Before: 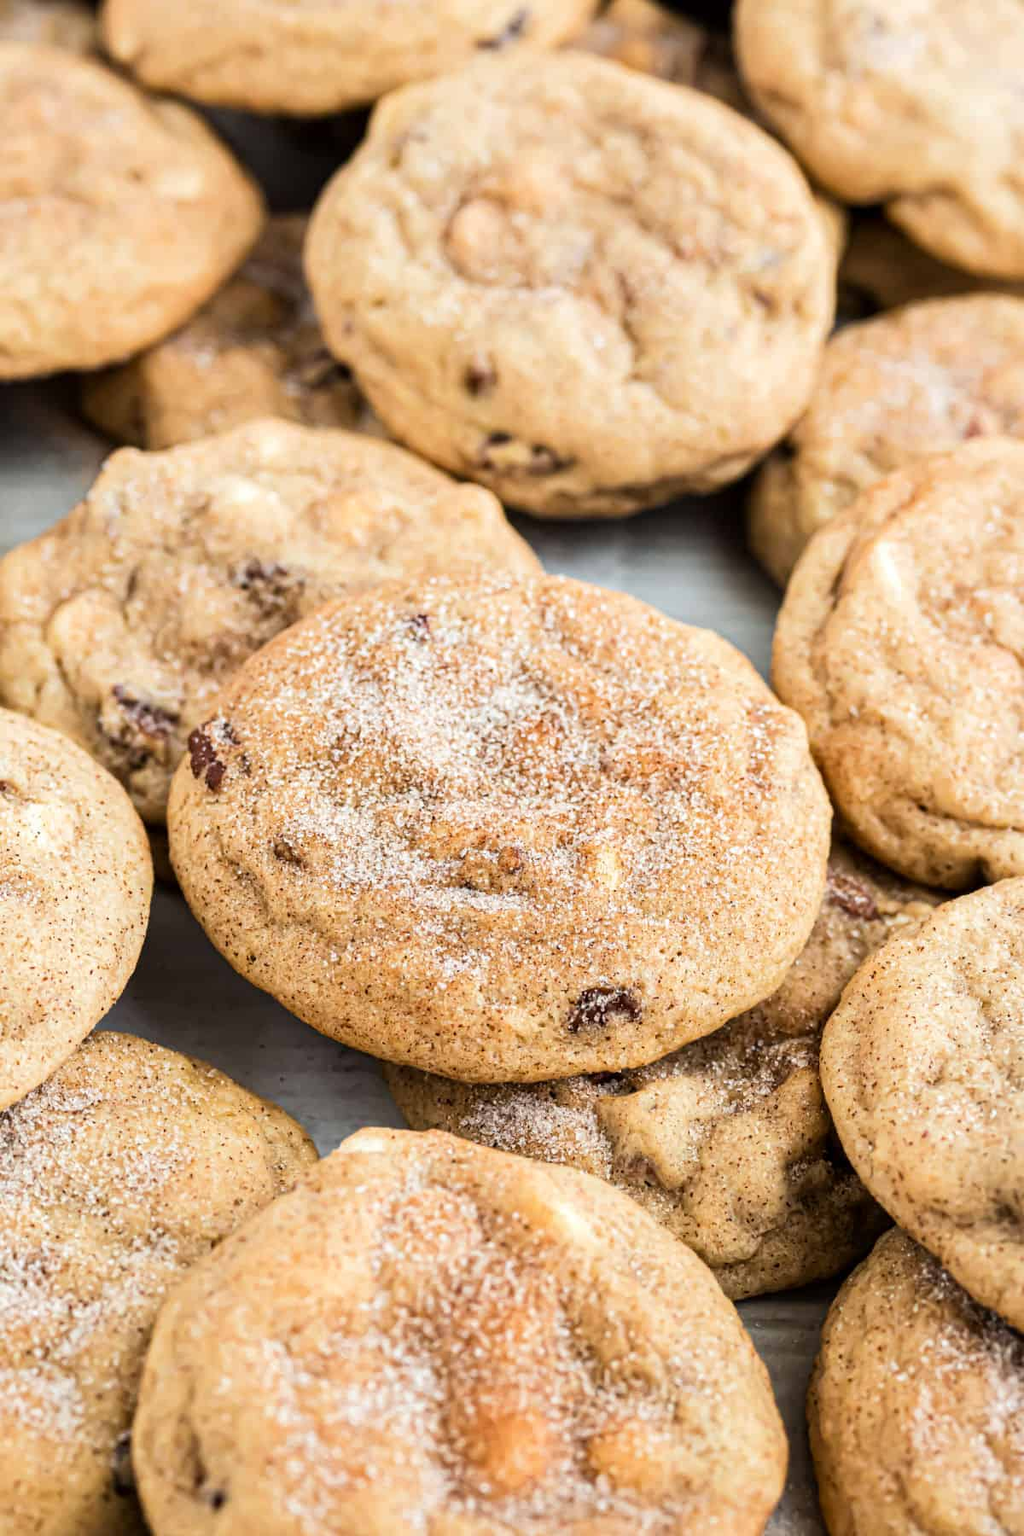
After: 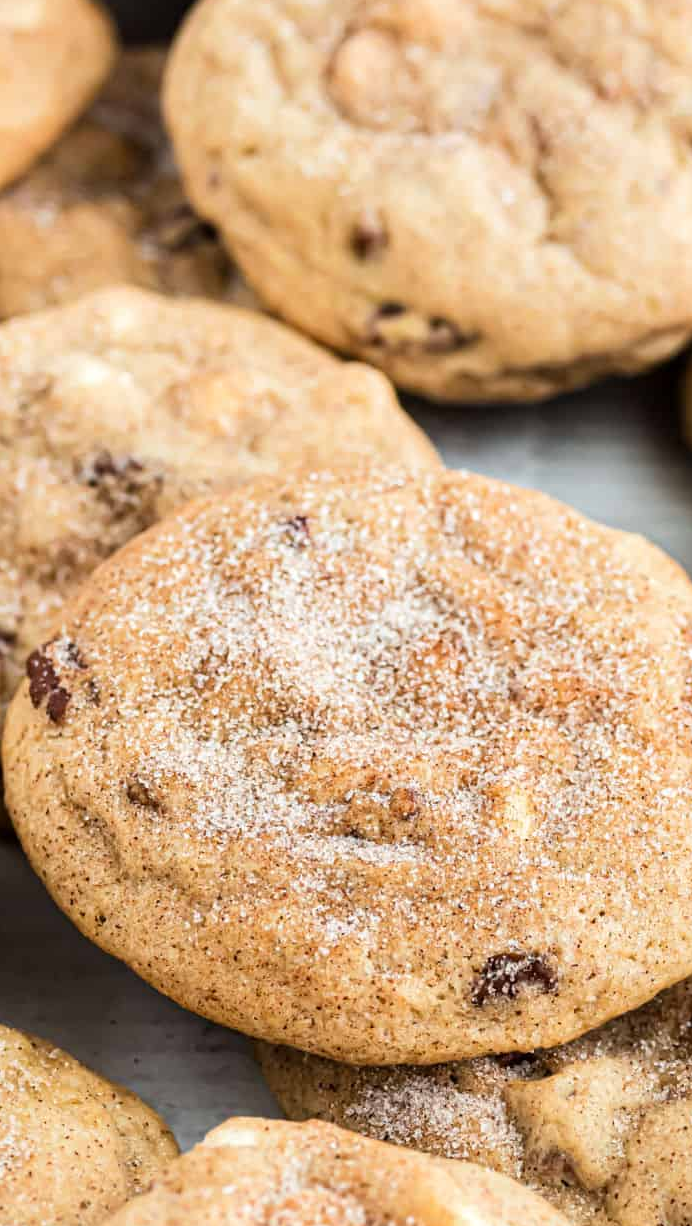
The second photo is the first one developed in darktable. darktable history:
crop: left 16.235%, top 11.378%, right 26.038%, bottom 20.465%
